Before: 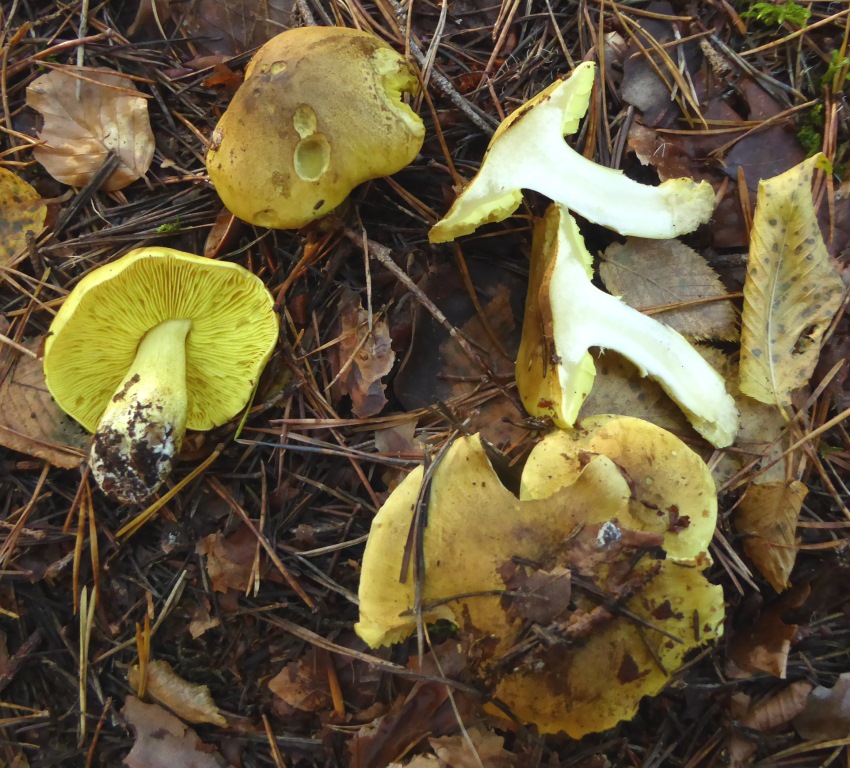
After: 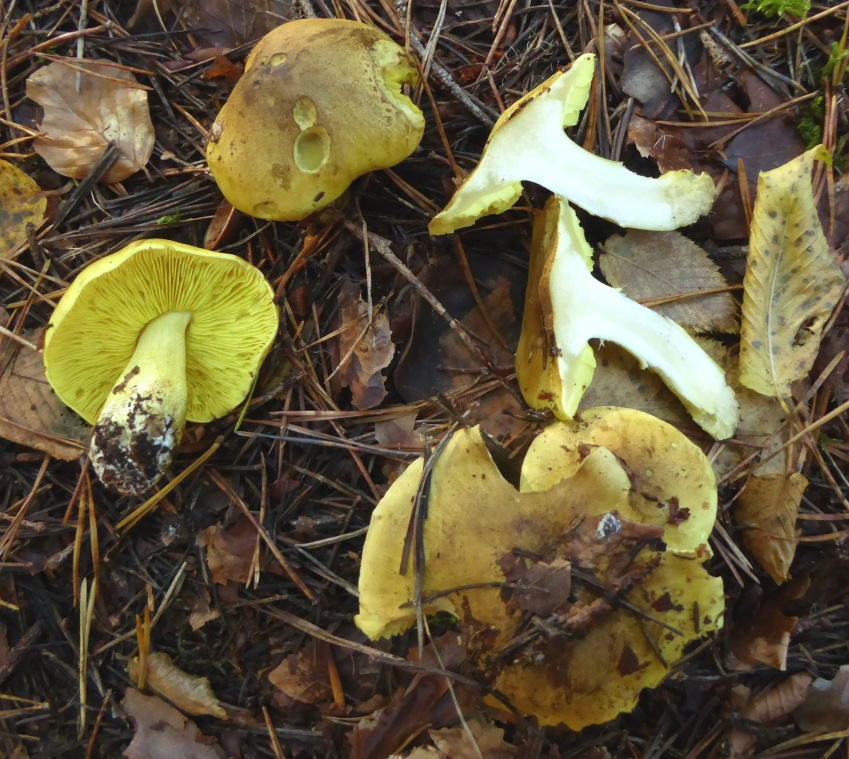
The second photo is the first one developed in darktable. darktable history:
white balance: red 0.982, blue 1.018
crop: top 1.049%, right 0.001%
